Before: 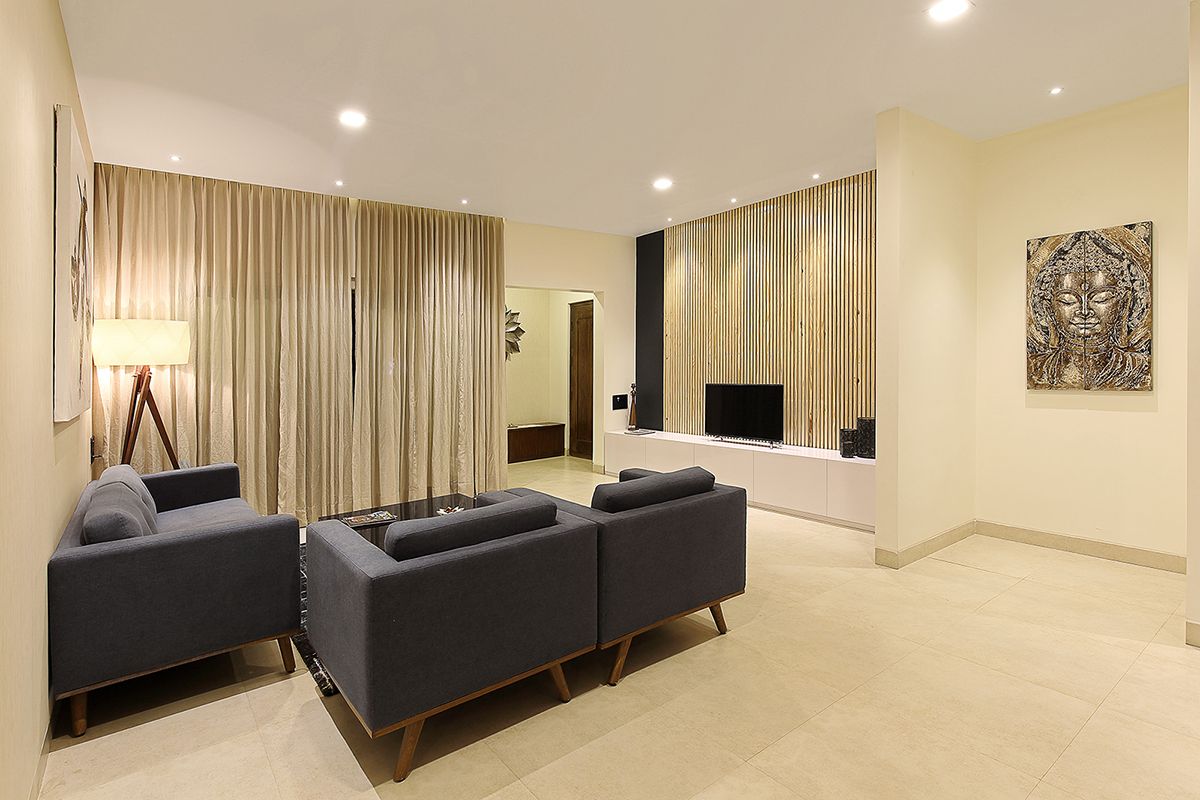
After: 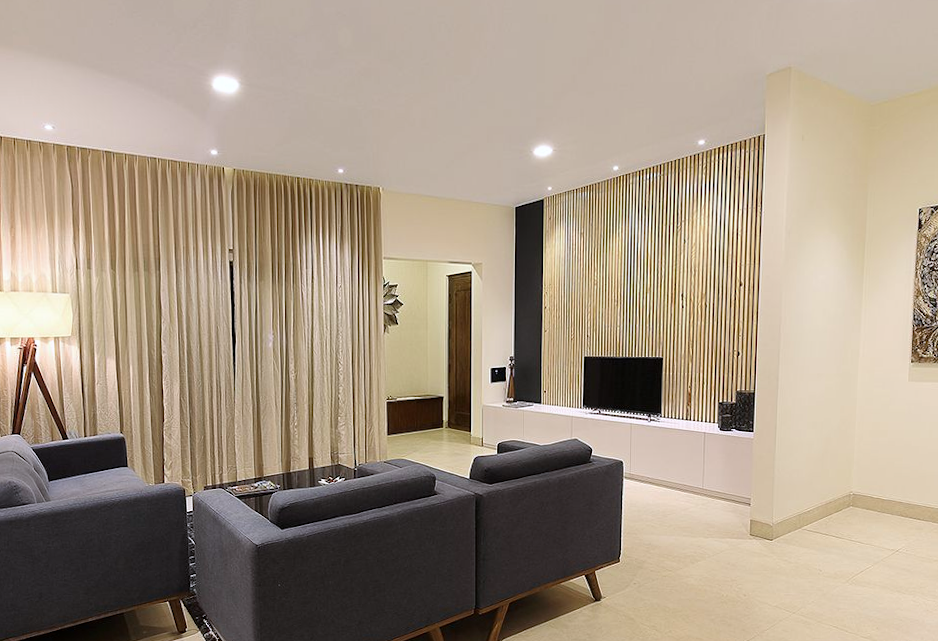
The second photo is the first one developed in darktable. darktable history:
rotate and perspective: rotation 0.074°, lens shift (vertical) 0.096, lens shift (horizontal) -0.041, crop left 0.043, crop right 0.952, crop top 0.024, crop bottom 0.979
color calibration: illuminant as shot in camera, x 0.358, y 0.373, temperature 4628.91 K
crop and rotate: left 7.196%, top 4.574%, right 10.605%, bottom 13.178%
